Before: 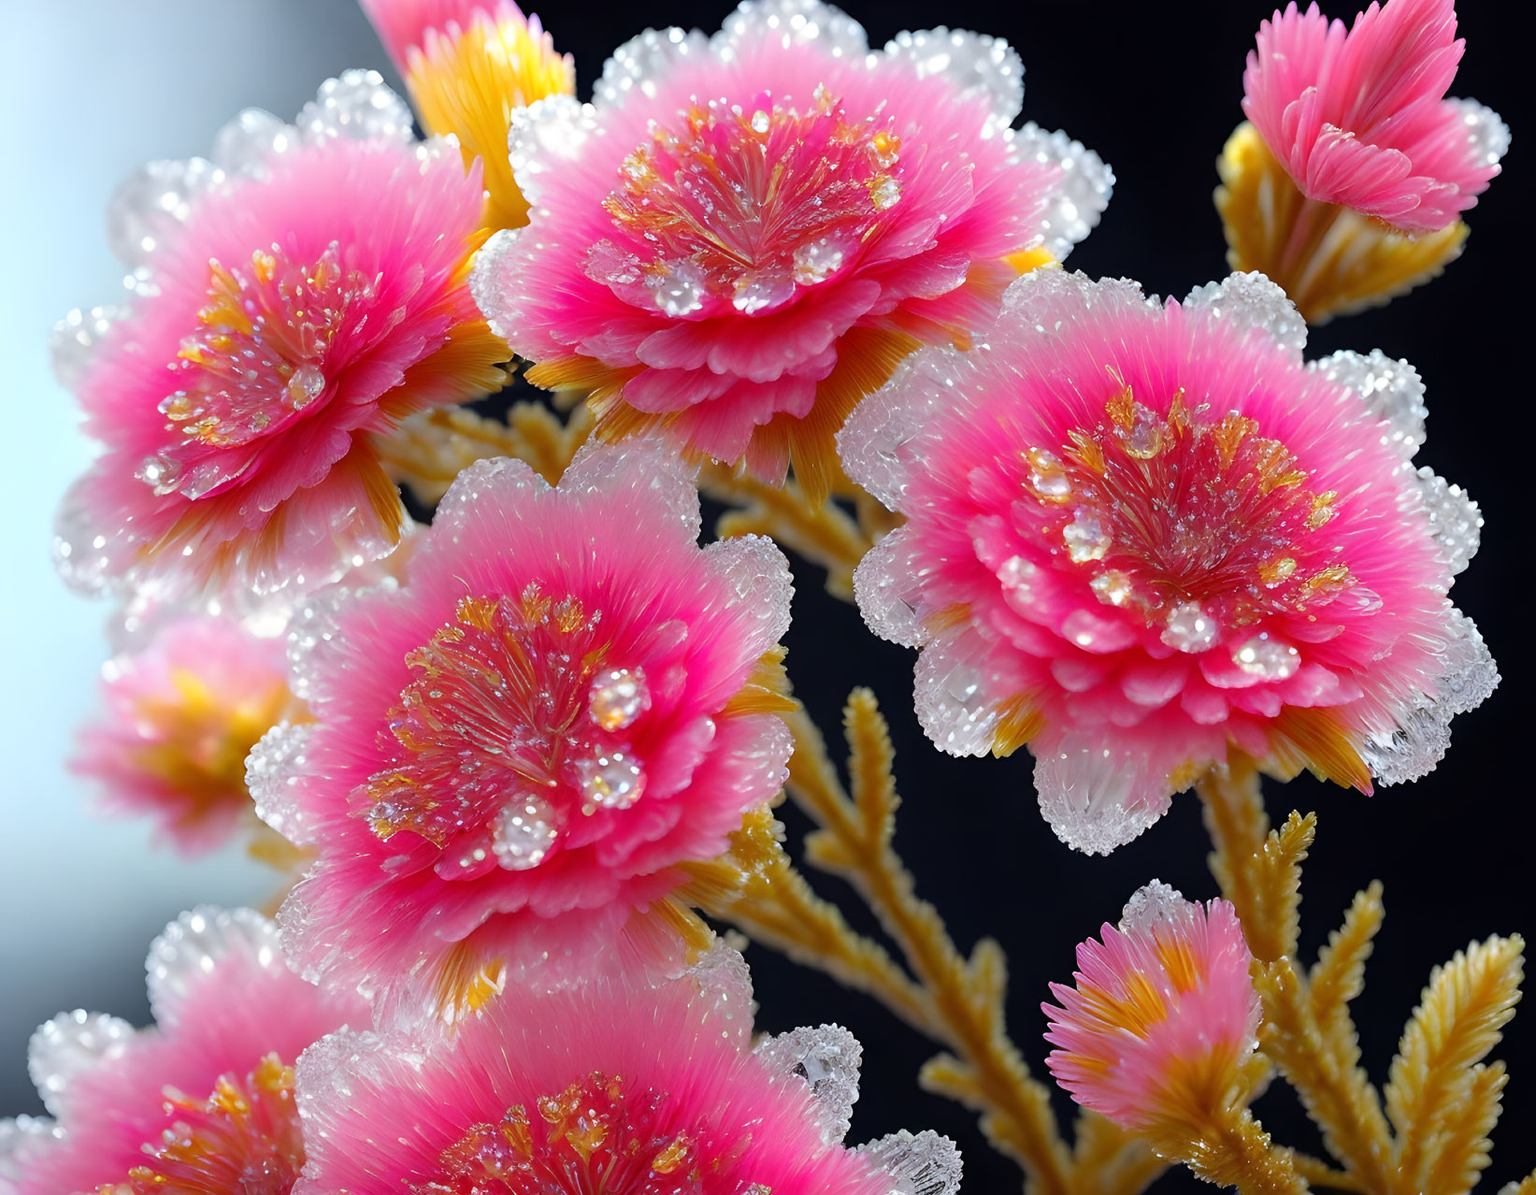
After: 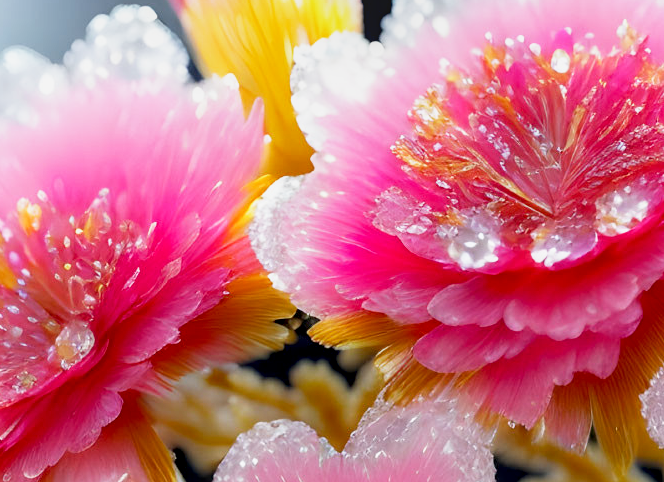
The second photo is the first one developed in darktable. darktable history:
crop: left 15.444%, top 5.434%, right 44.096%, bottom 56.834%
exposure: black level correction 0.006, exposure -0.222 EV, compensate exposure bias true, compensate highlight preservation false
base curve: curves: ch0 [(0, 0) (0.088, 0.125) (0.176, 0.251) (0.354, 0.501) (0.613, 0.749) (1, 0.877)], preserve colors none
local contrast: on, module defaults
